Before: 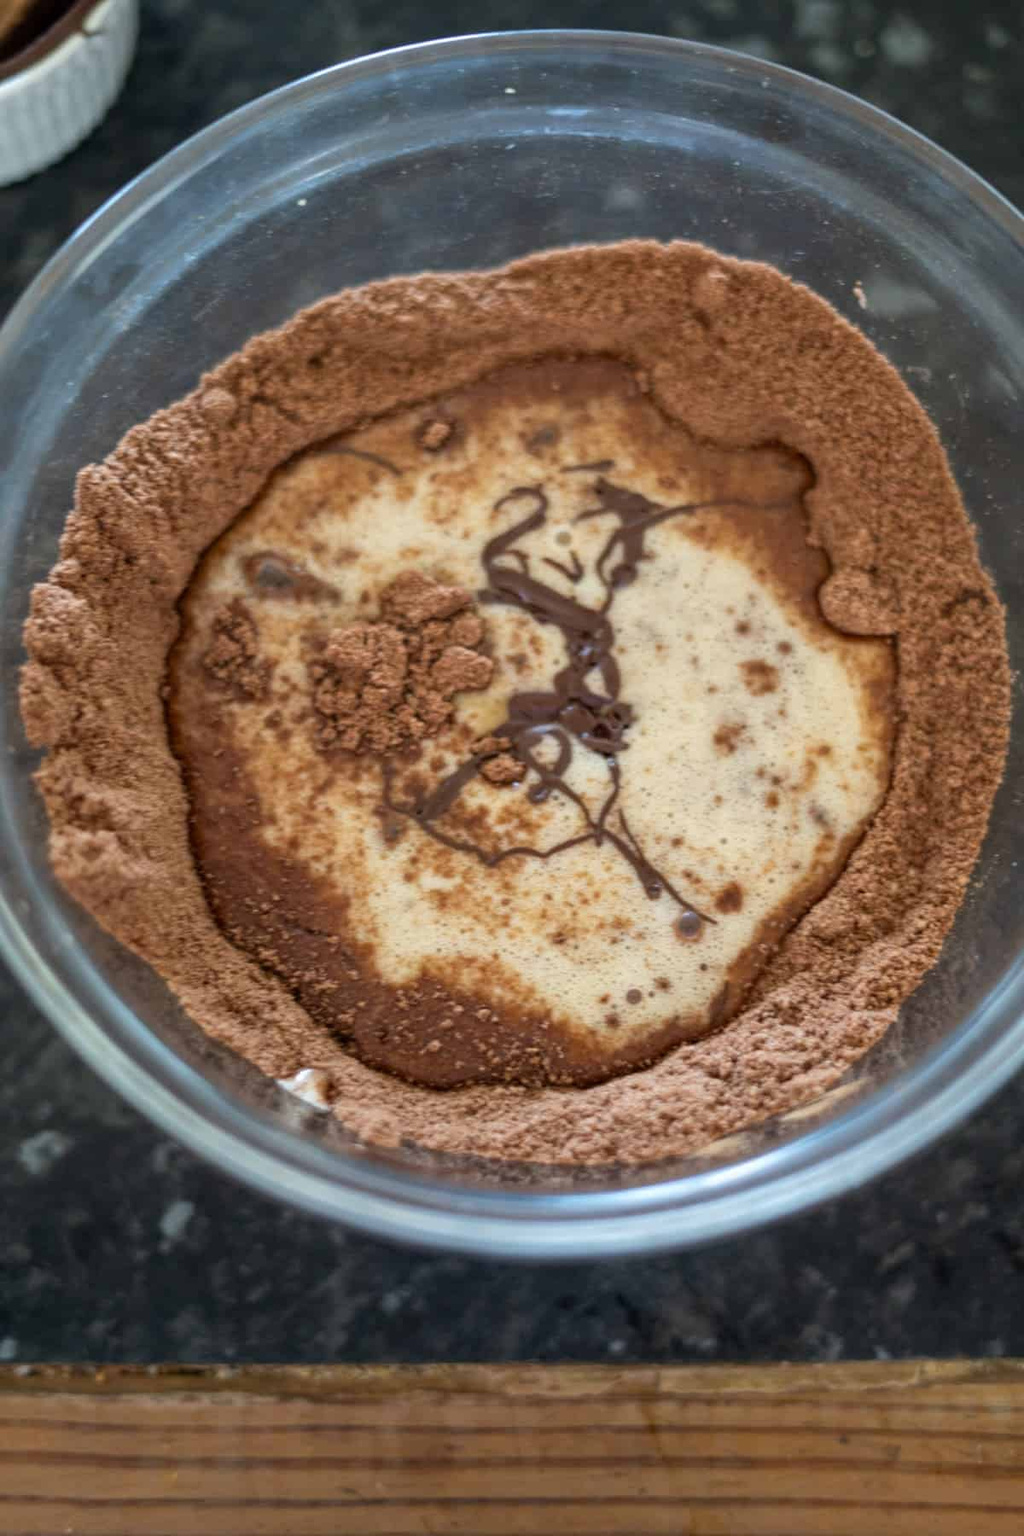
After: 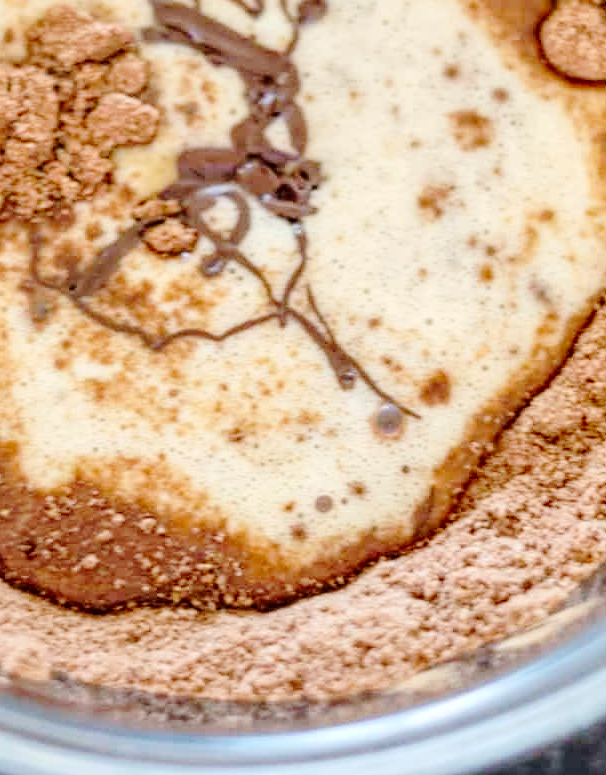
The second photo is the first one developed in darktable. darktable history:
exposure: black level correction 0, exposure 0.702 EV, compensate highlight preservation false
crop: left 34.943%, top 36.921%, right 14.535%, bottom 20.016%
tone curve: curves: ch0 [(0, 0) (0.003, 0.002) (0.011, 0.007) (0.025, 0.014) (0.044, 0.023) (0.069, 0.033) (0.1, 0.052) (0.136, 0.081) (0.177, 0.134) (0.224, 0.205) (0.277, 0.296) (0.335, 0.401) (0.399, 0.501) (0.468, 0.589) (0.543, 0.658) (0.623, 0.738) (0.709, 0.804) (0.801, 0.871) (0.898, 0.93) (1, 1)], preserve colors none
local contrast: on, module defaults
filmic rgb: black relative exposure -16 EV, white relative exposure 4 EV, threshold 5.94 EV, target black luminance 0%, hardness 7.6, latitude 72.89%, contrast 0.904, highlights saturation mix 10.24%, shadows ↔ highlights balance -0.372%, color science v6 (2022), iterations of high-quality reconstruction 0, enable highlight reconstruction true
